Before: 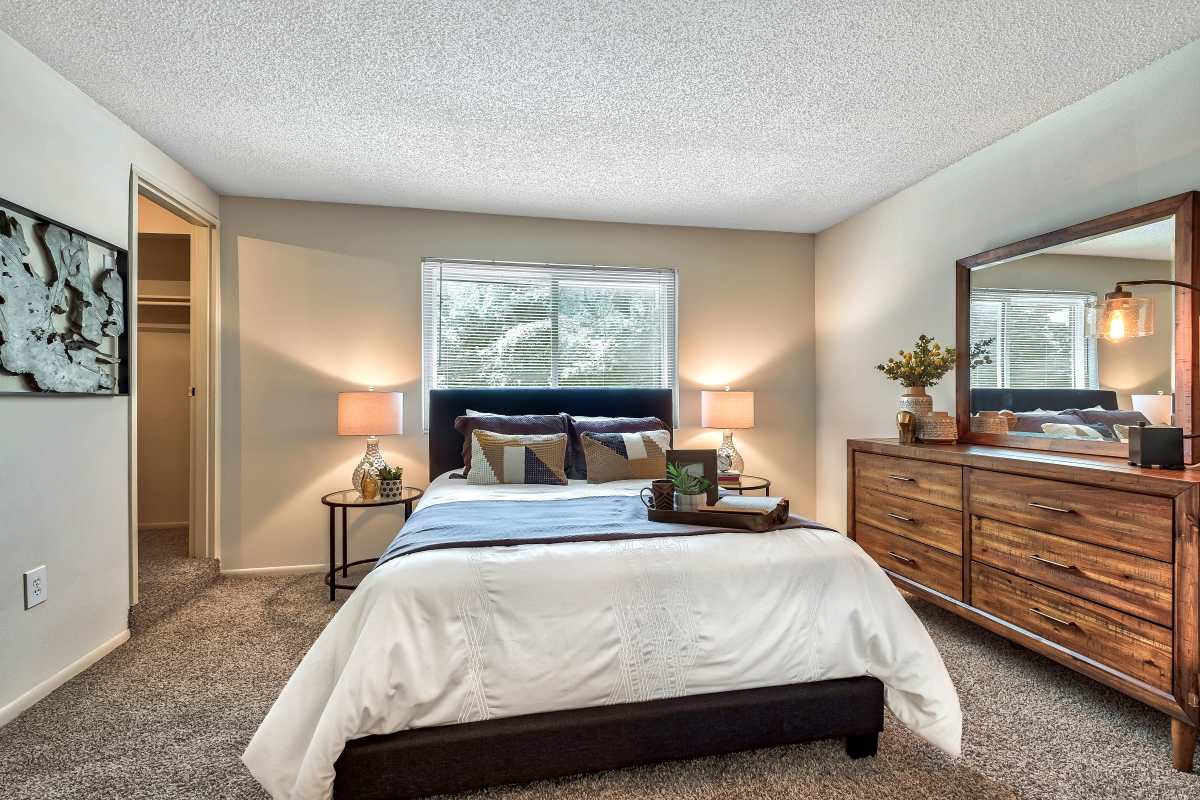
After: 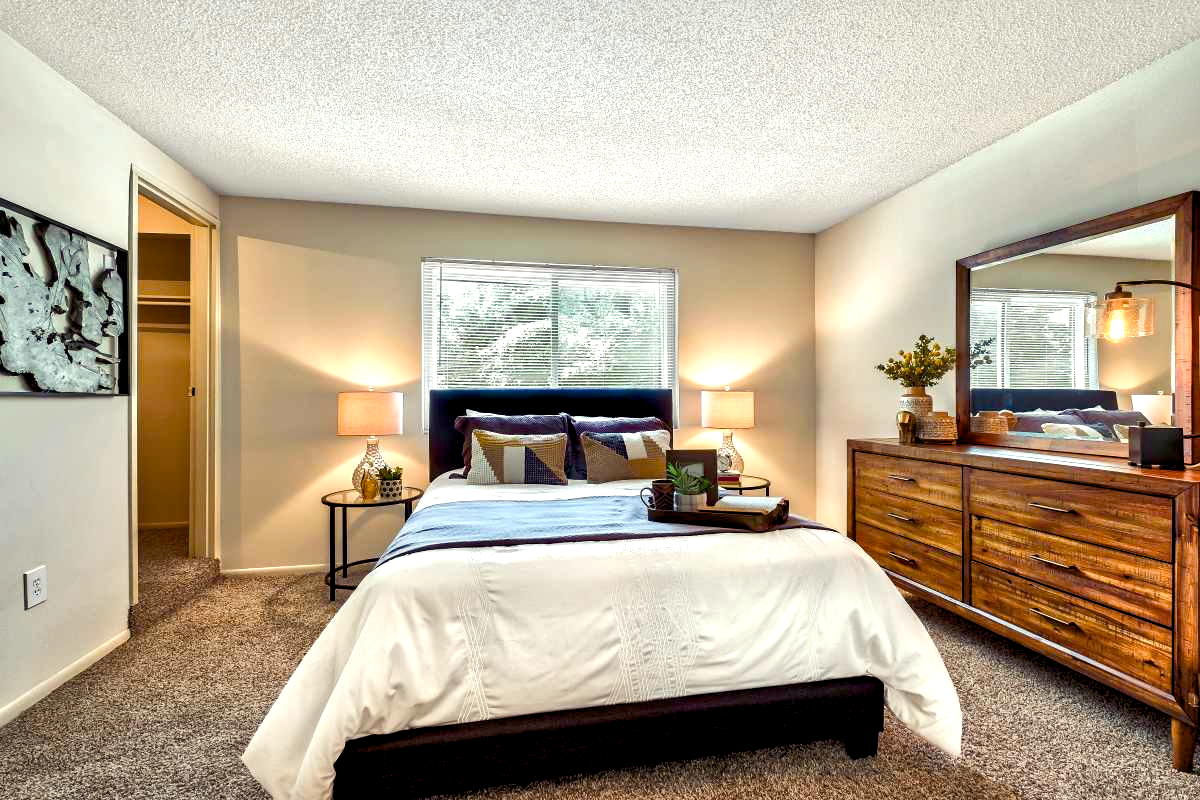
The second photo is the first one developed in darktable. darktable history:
color balance rgb: shadows lift › luminance -21.66%, shadows lift › chroma 6.57%, shadows lift › hue 270°, power › chroma 0.68%, power › hue 60°, highlights gain › luminance 6.08%, highlights gain › chroma 1.33%, highlights gain › hue 90°, global offset › luminance -0.87%, perceptual saturation grading › global saturation 26.86%, perceptual saturation grading › highlights -28.39%, perceptual saturation grading › mid-tones 15.22%, perceptual saturation grading › shadows 33.98%, perceptual brilliance grading › highlights 10%, perceptual brilliance grading › mid-tones 5%
